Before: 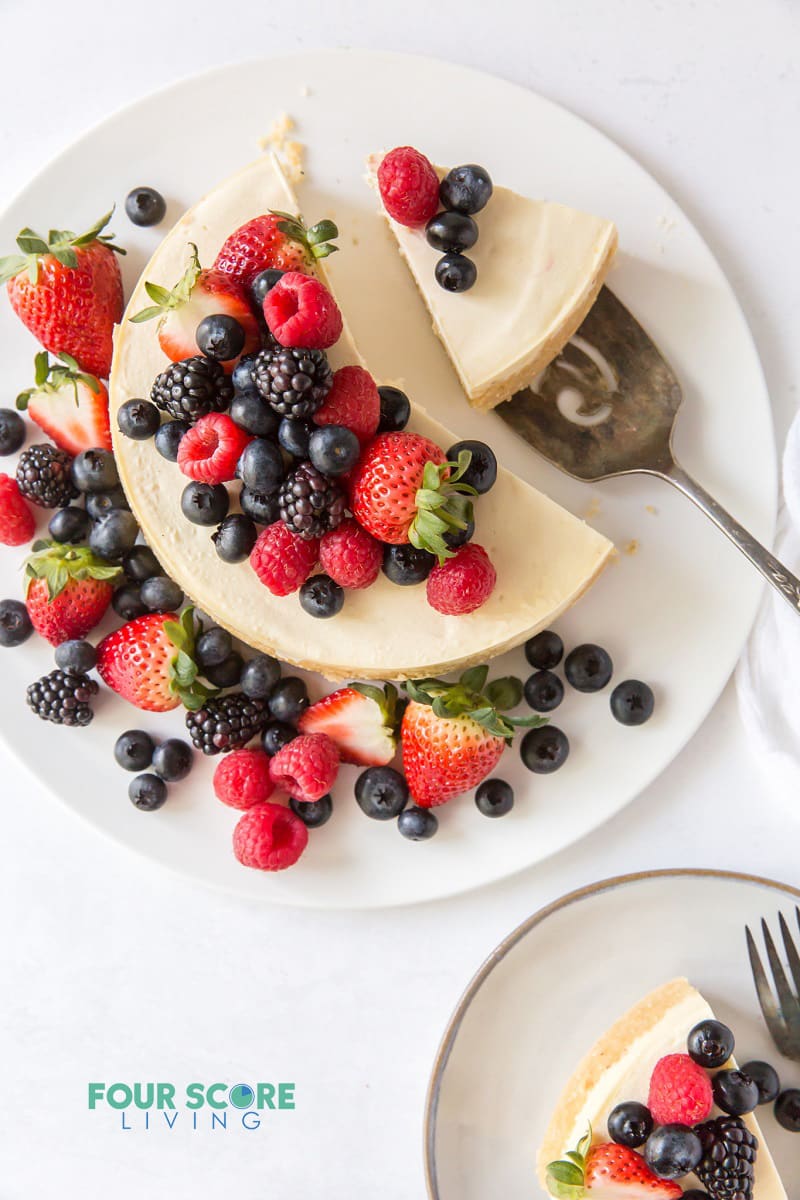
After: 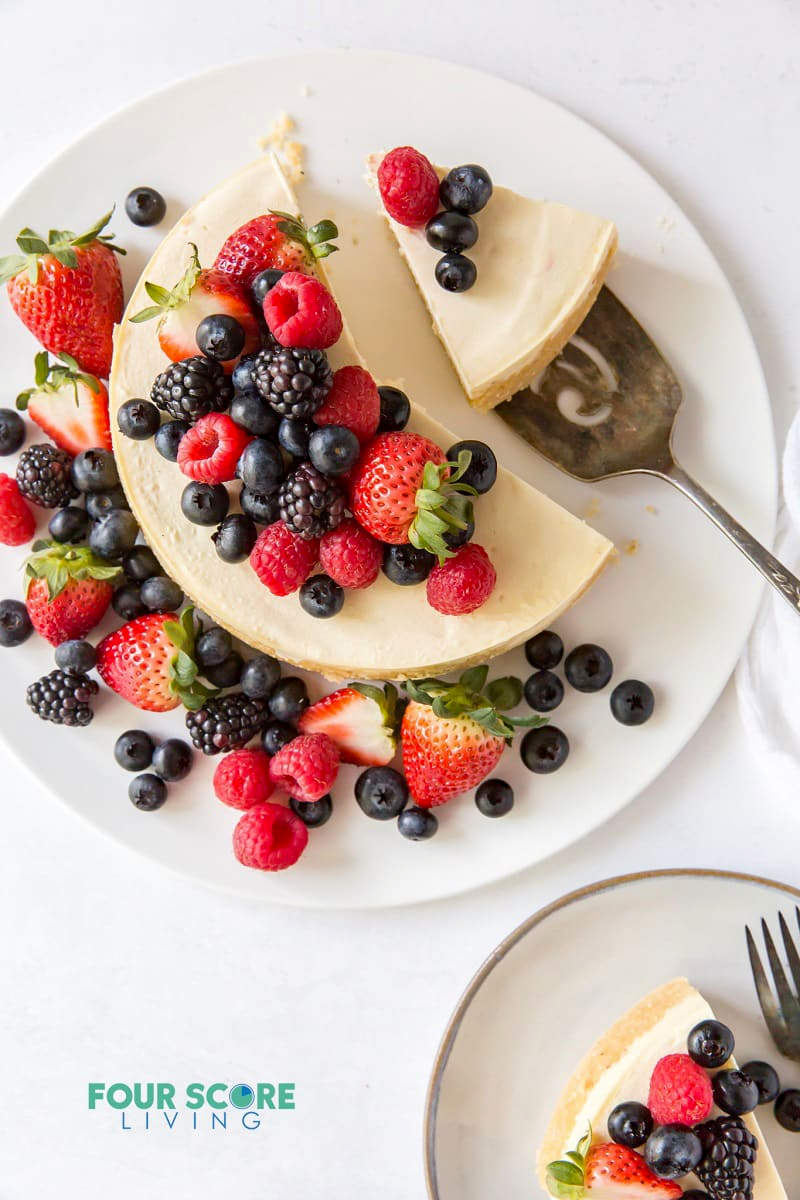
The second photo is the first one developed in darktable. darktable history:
haze removal: strength 0.3, distance 0.249, compatibility mode true, adaptive false
